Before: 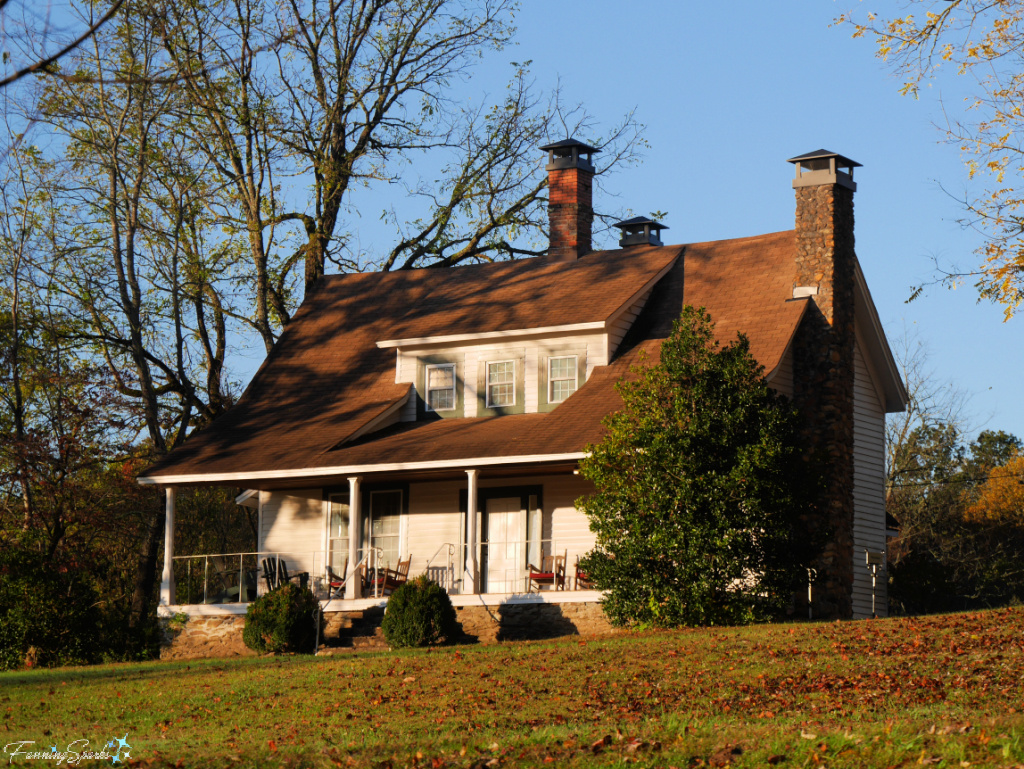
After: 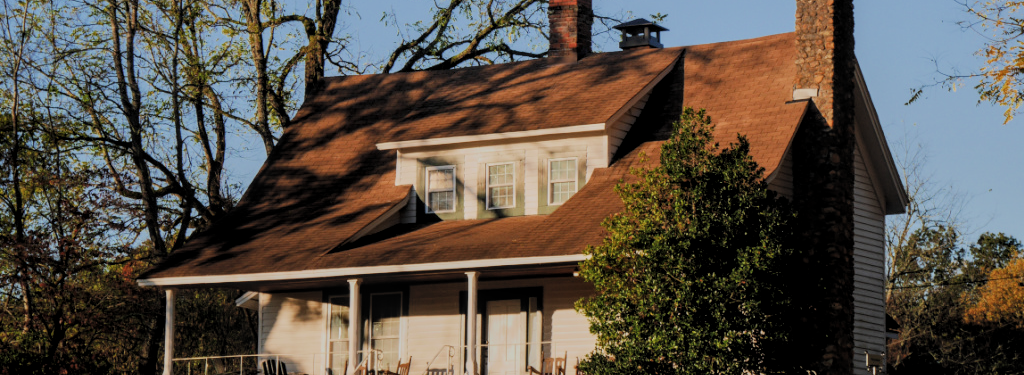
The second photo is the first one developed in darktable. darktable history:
local contrast: on, module defaults
filmic rgb: black relative exposure -6.96 EV, white relative exposure 5.62 EV, hardness 2.85, color science v5 (2021), contrast in shadows safe, contrast in highlights safe
crop and rotate: top 25.914%, bottom 25.259%
